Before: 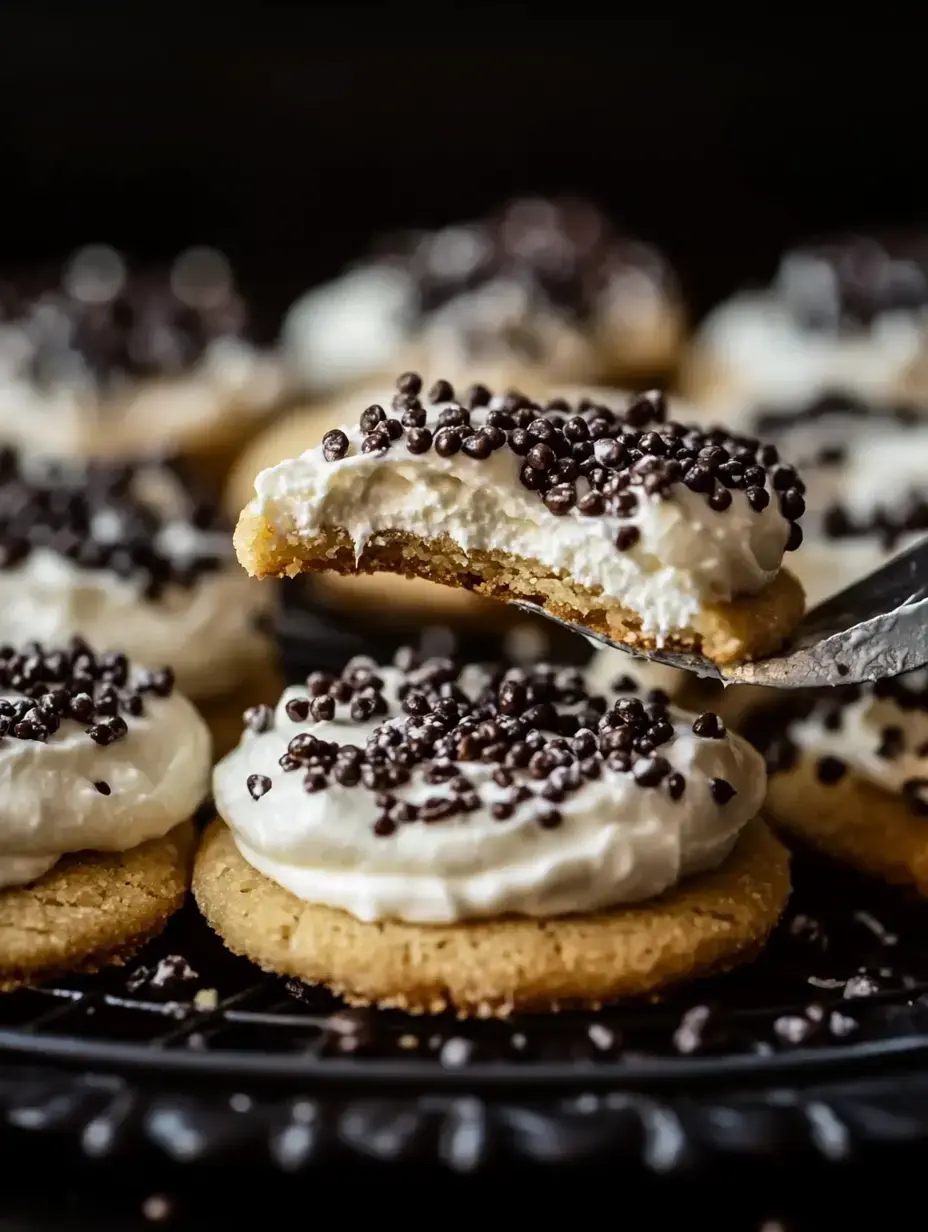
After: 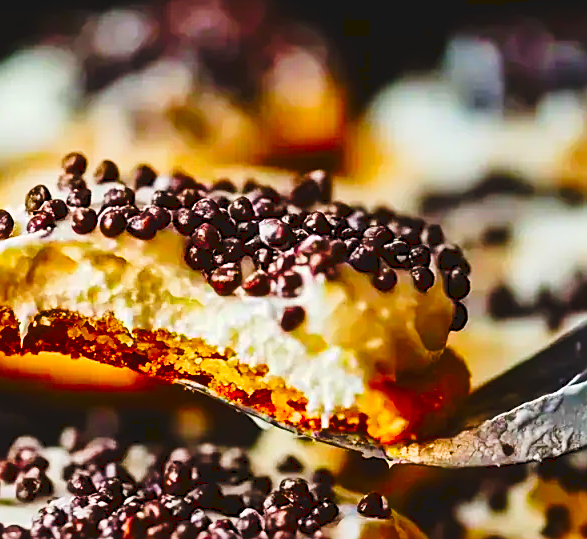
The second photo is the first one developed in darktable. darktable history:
crop: left 36.128%, top 17.878%, right 0.517%, bottom 38.3%
color correction: highlights b* 0.006, saturation 3
tone curve: curves: ch0 [(0, 0) (0.003, 0.077) (0.011, 0.079) (0.025, 0.085) (0.044, 0.095) (0.069, 0.109) (0.1, 0.124) (0.136, 0.142) (0.177, 0.169) (0.224, 0.207) (0.277, 0.267) (0.335, 0.347) (0.399, 0.442) (0.468, 0.54) (0.543, 0.635) (0.623, 0.726) (0.709, 0.813) (0.801, 0.882) (0.898, 0.934) (1, 1)], preserve colors none
sharpen: on, module defaults
